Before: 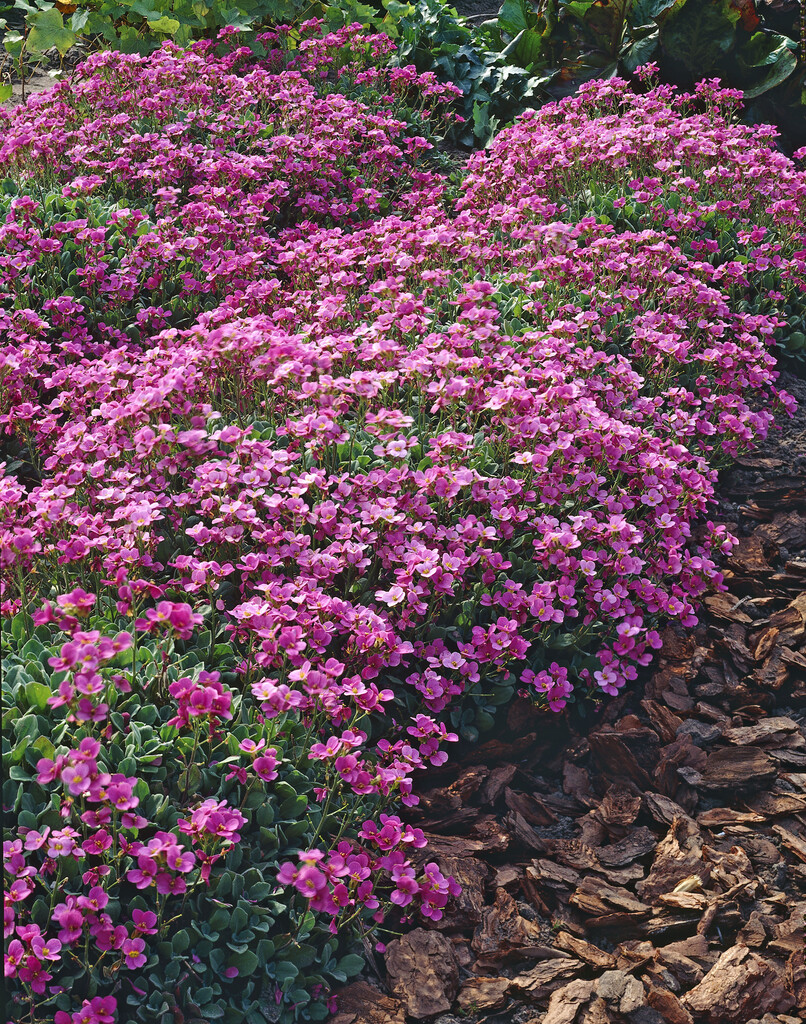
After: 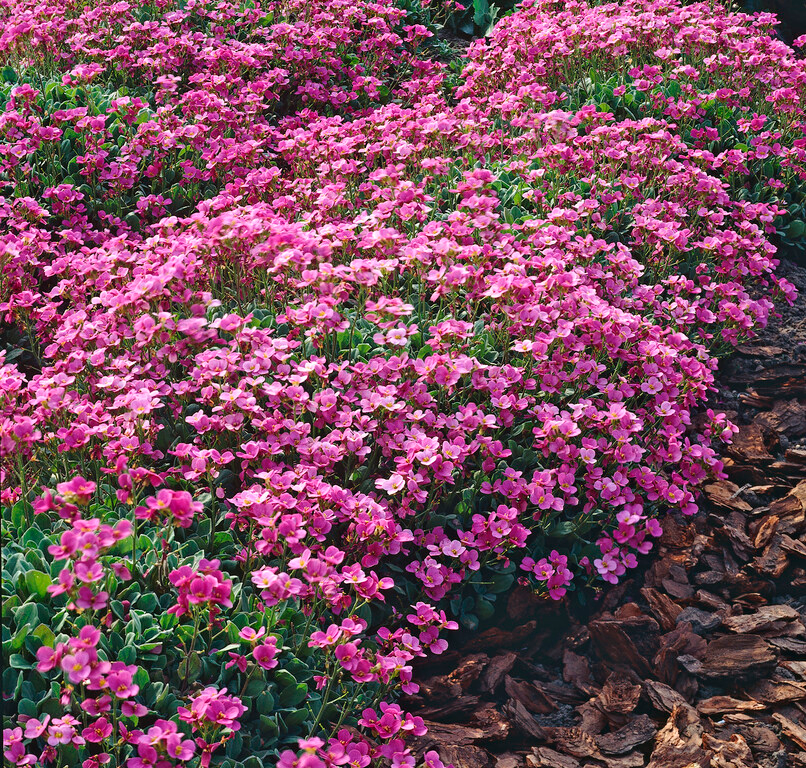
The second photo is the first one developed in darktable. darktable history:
crop: top 11.031%, bottom 13.933%
